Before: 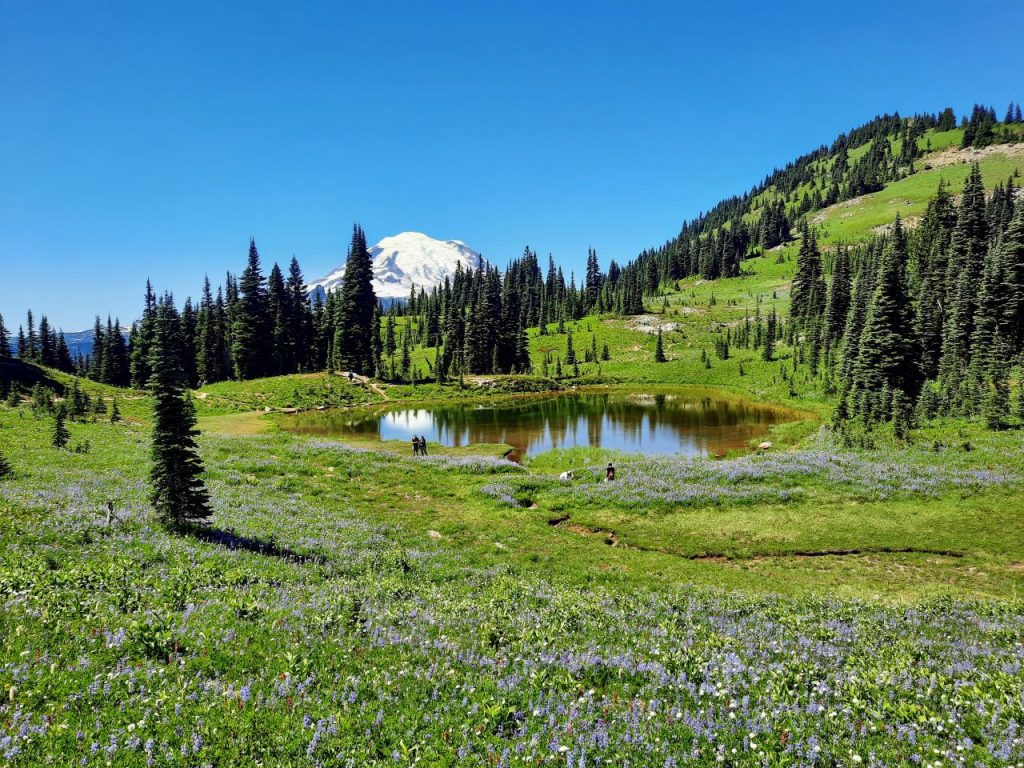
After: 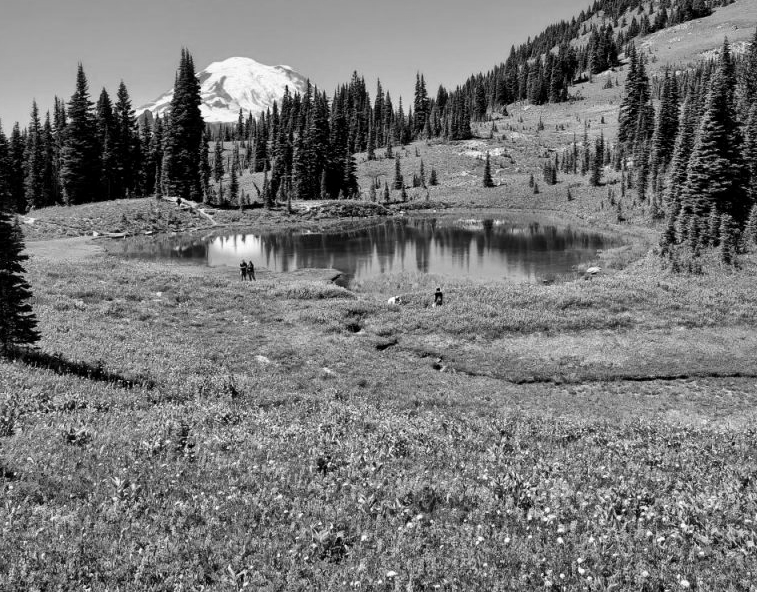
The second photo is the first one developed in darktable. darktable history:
color correction: highlights a* 5.62, highlights b* 33.57, shadows a* -25.86, shadows b* 4.02
monochrome: a -35.87, b 49.73, size 1.7
local contrast: mode bilateral grid, contrast 20, coarseness 50, detail 120%, midtone range 0.2
crop: left 16.871%, top 22.857%, right 9.116%
color zones: curves: ch1 [(0.309, 0.524) (0.41, 0.329) (0.508, 0.509)]; ch2 [(0.25, 0.457) (0.75, 0.5)]
